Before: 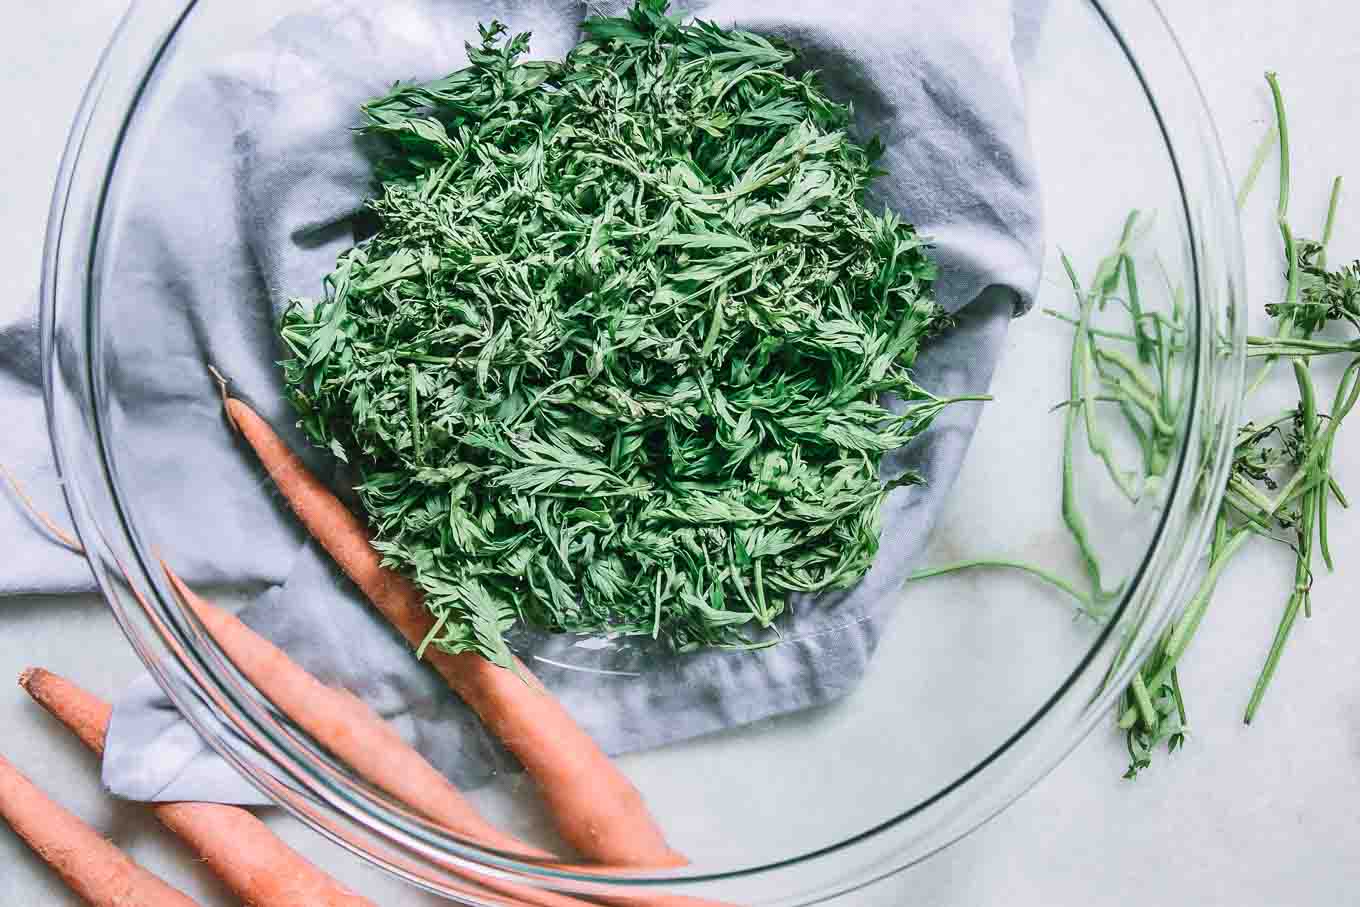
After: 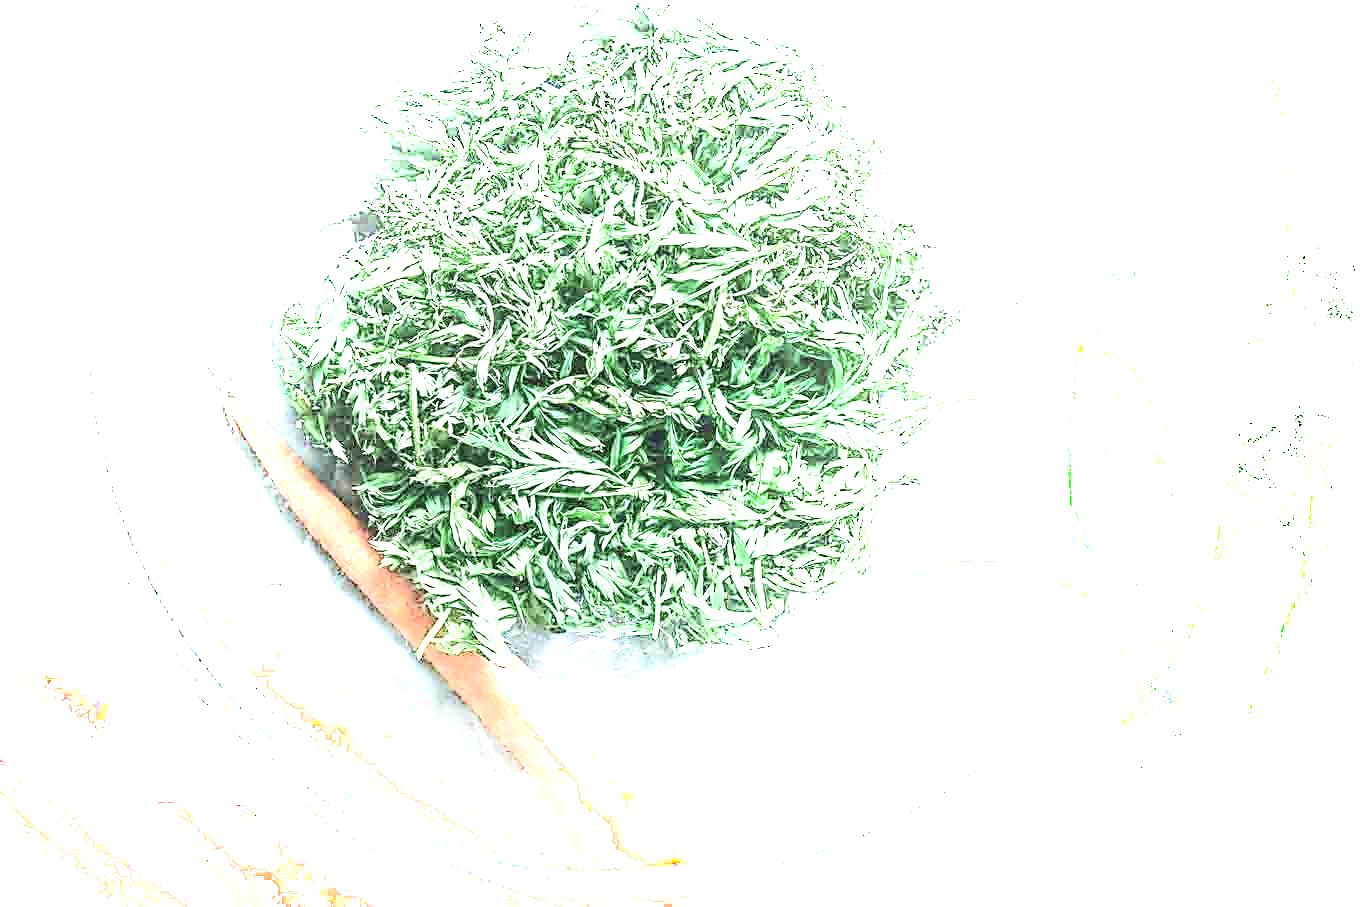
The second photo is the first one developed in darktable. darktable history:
exposure: black level correction 0, exposure 1.101 EV, compensate highlight preservation false
local contrast: on, module defaults
sharpen: on, module defaults
shadows and highlights: shadows -89.2, highlights 89.66, soften with gaussian
